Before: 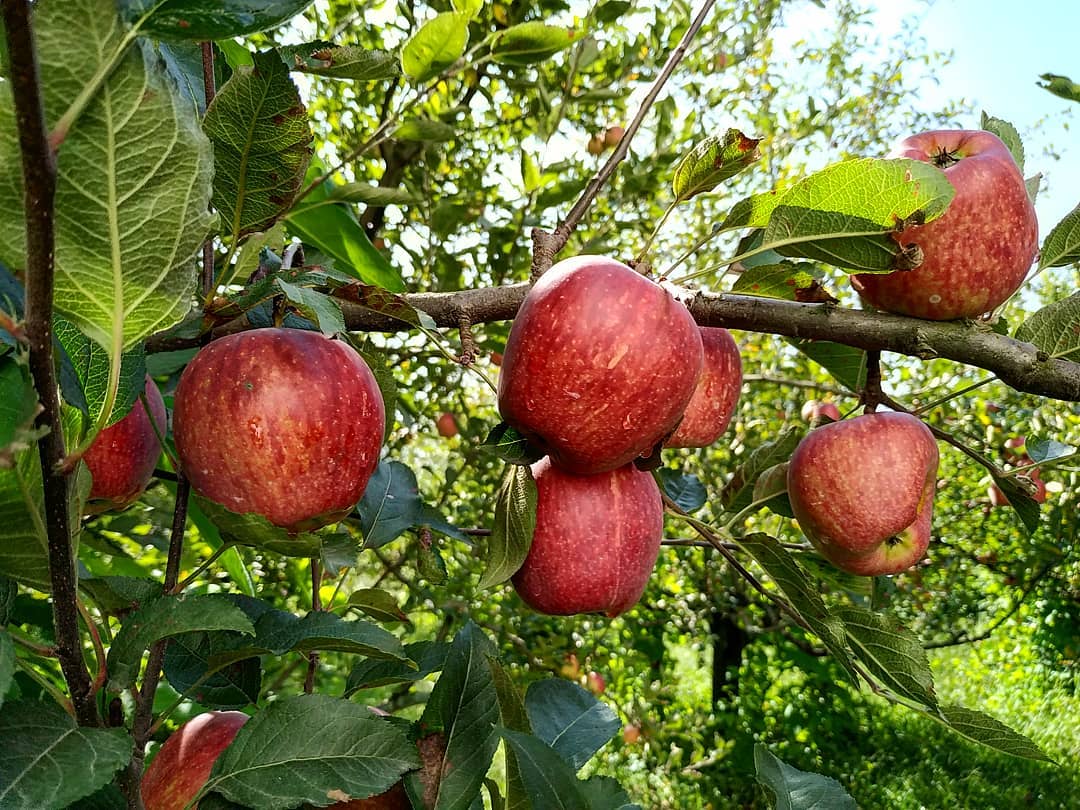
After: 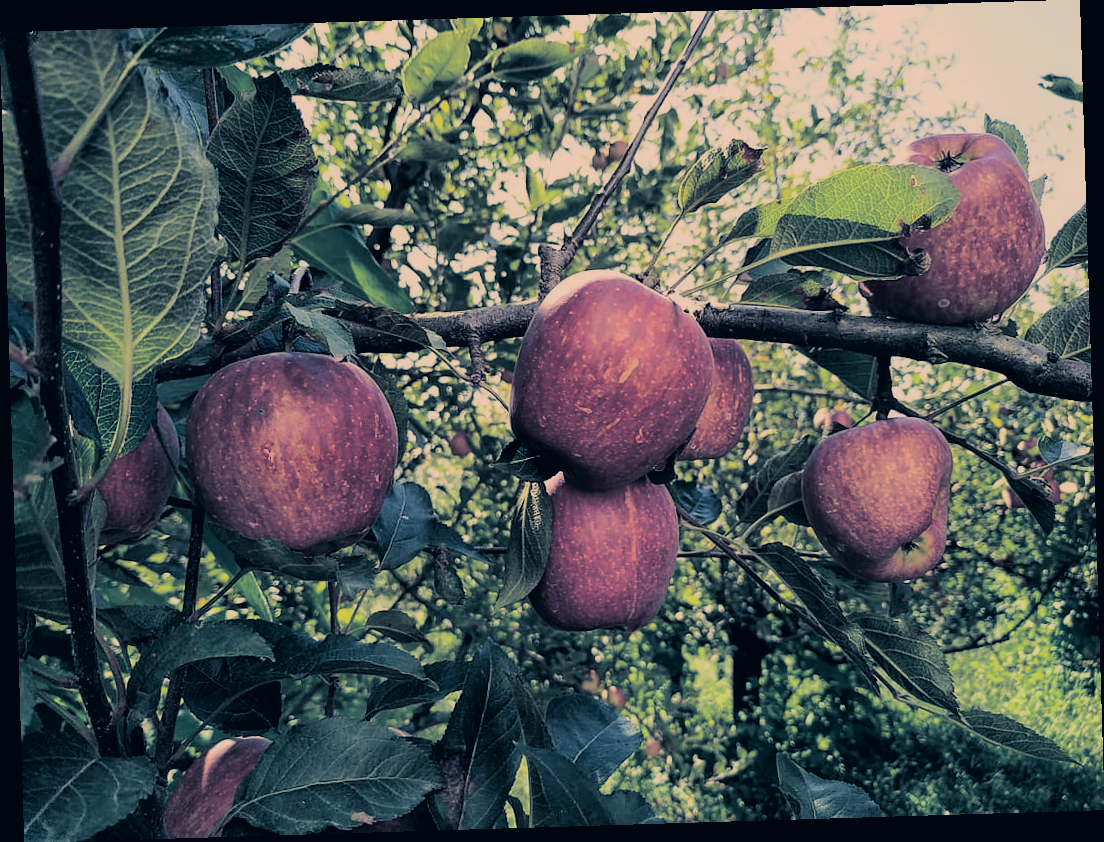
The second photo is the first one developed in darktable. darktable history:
color correction: highlights a* 10.32, highlights b* 14.66, shadows a* -9.59, shadows b* -15.02
filmic rgb: black relative exposure -8.54 EV, white relative exposure 5.52 EV, hardness 3.39, contrast 1.016
rotate and perspective: rotation -1.75°, automatic cropping off
white balance: emerald 1
split-toning: shadows › hue 226.8°, shadows › saturation 0.56, highlights › hue 28.8°, balance -40, compress 0%
